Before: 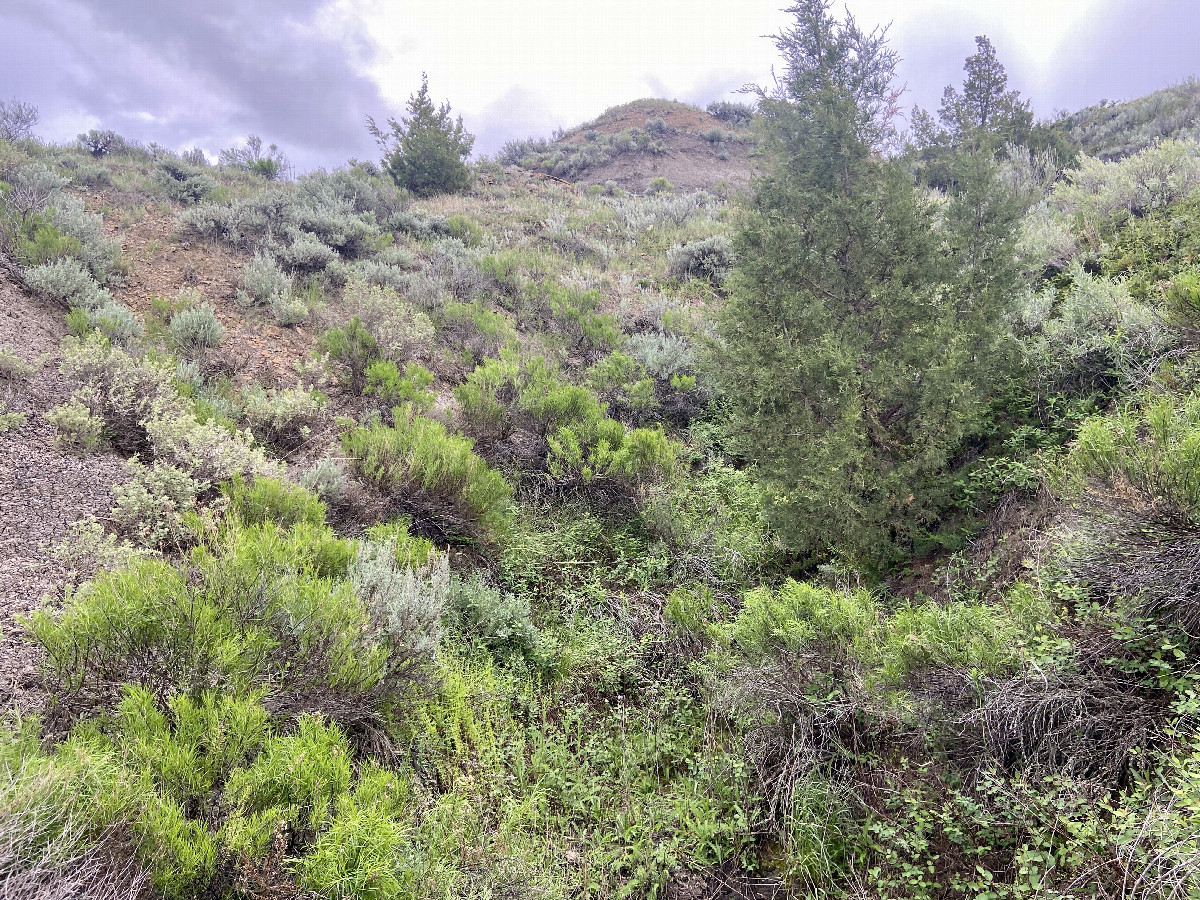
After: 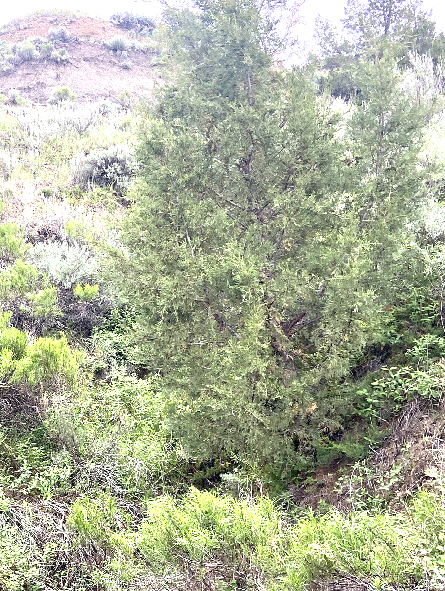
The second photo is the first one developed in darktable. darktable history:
exposure: black level correction 0, exposure 1.199 EV, compensate highlight preservation false
crop and rotate: left 49.809%, top 10.141%, right 13.106%, bottom 24.131%
